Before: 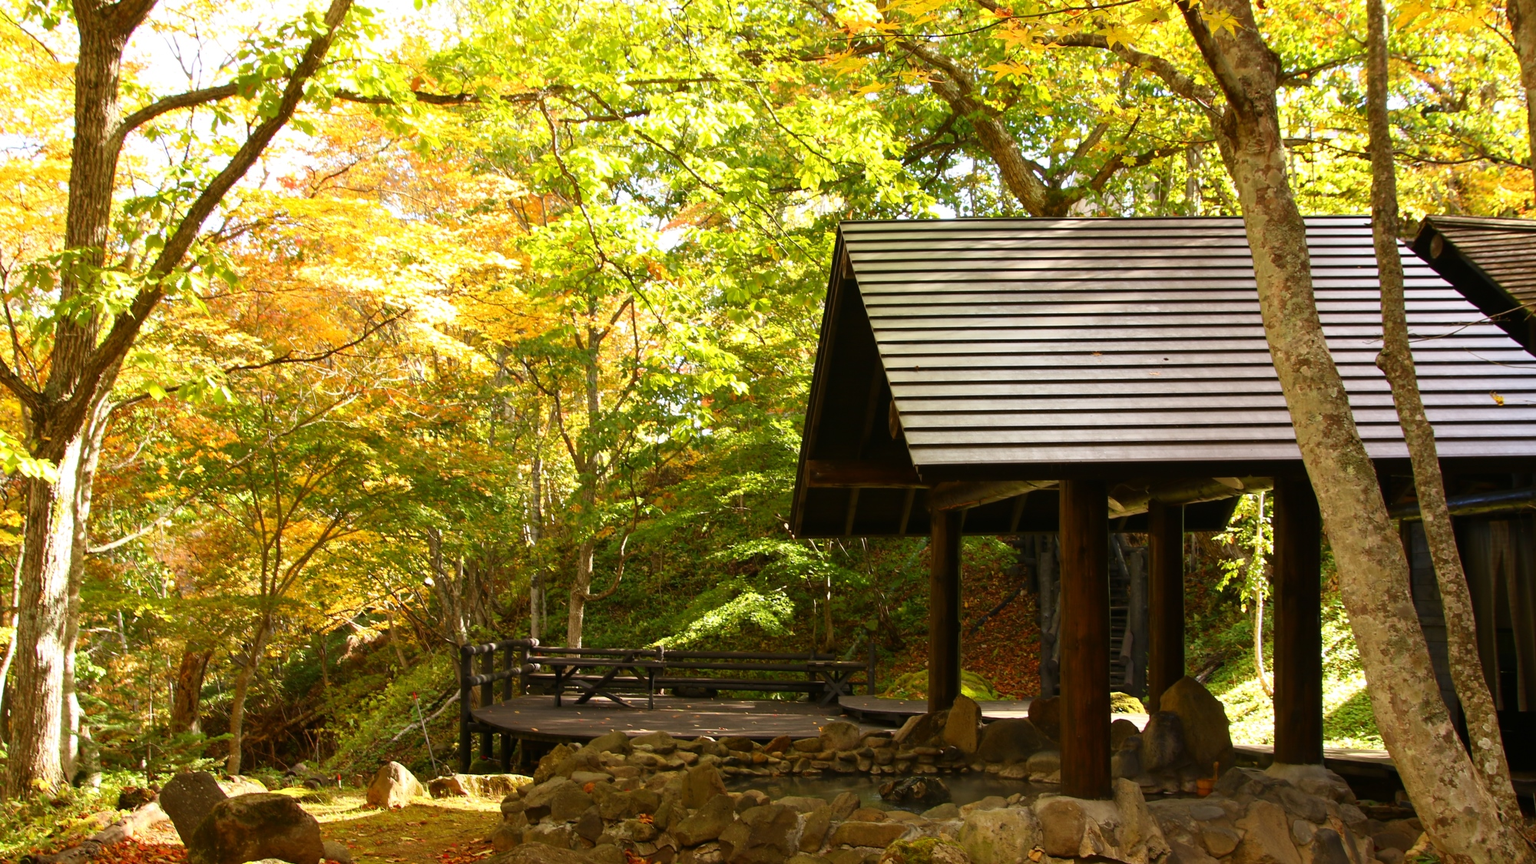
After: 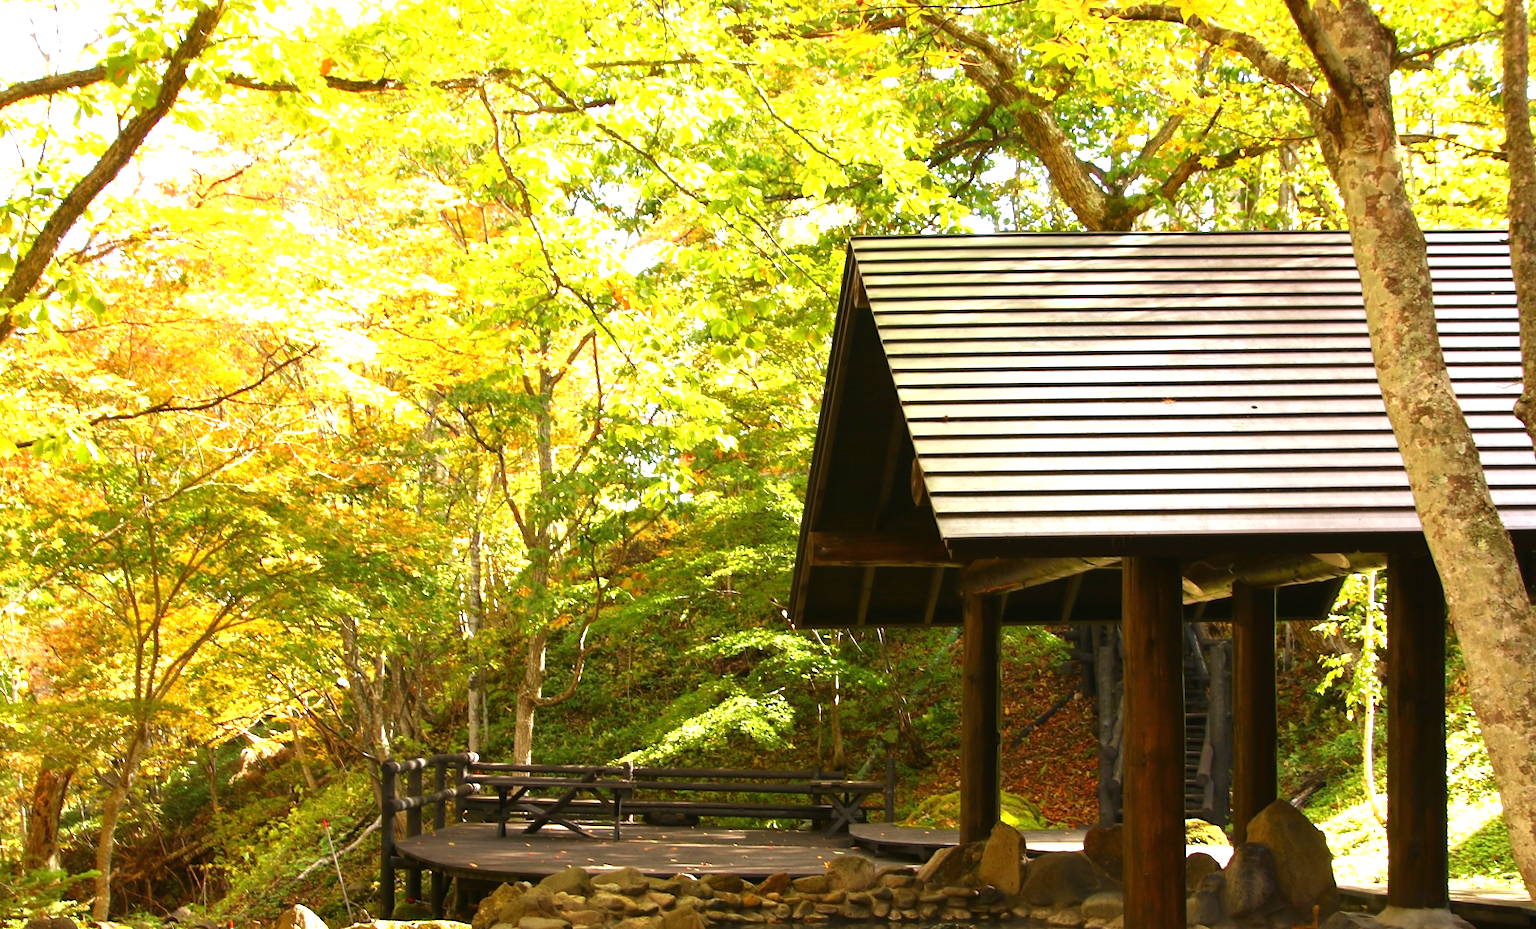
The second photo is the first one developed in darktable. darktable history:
crop: left 9.929%, top 3.475%, right 9.188%, bottom 9.529%
exposure: black level correction 0, exposure 0.95 EV, compensate exposure bias true, compensate highlight preservation false
